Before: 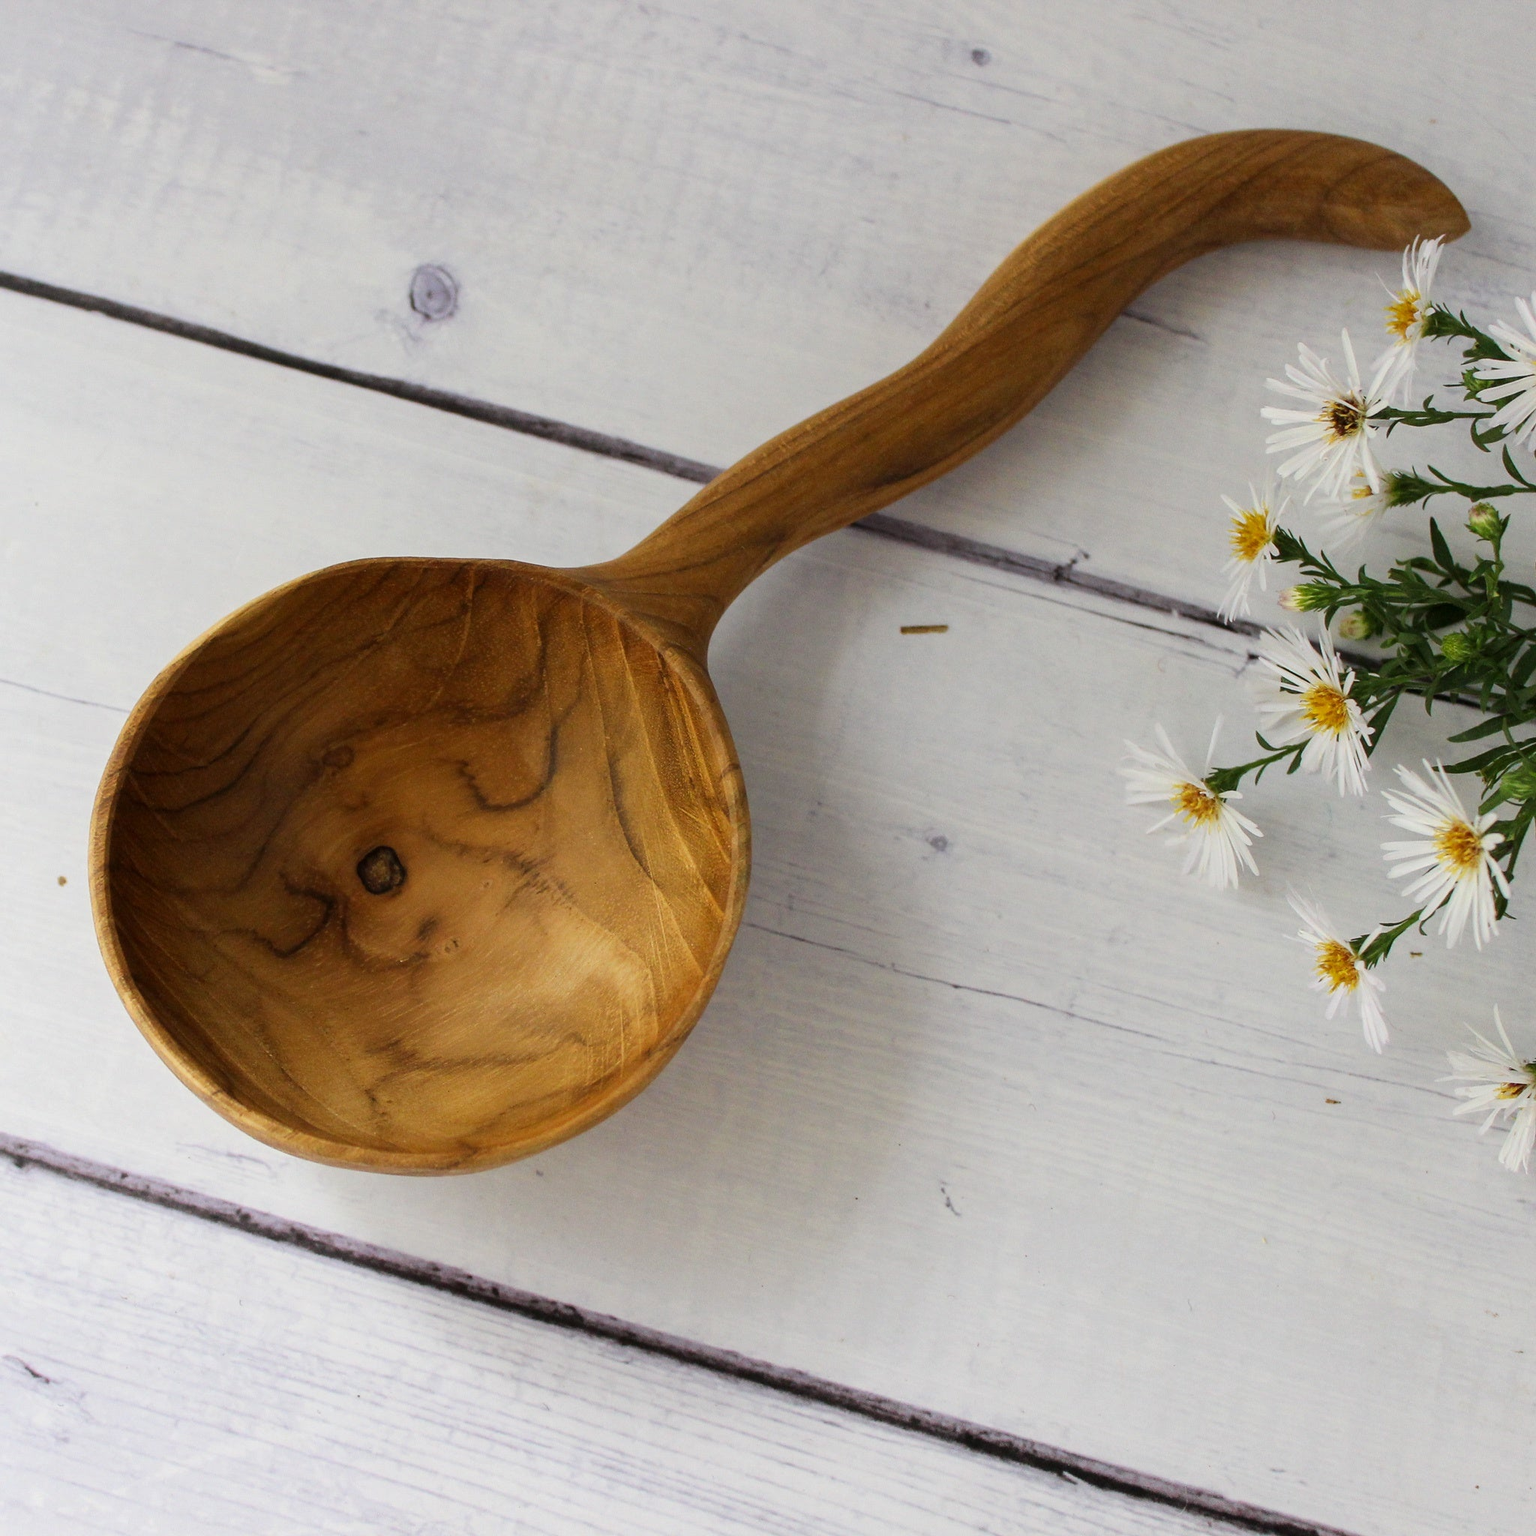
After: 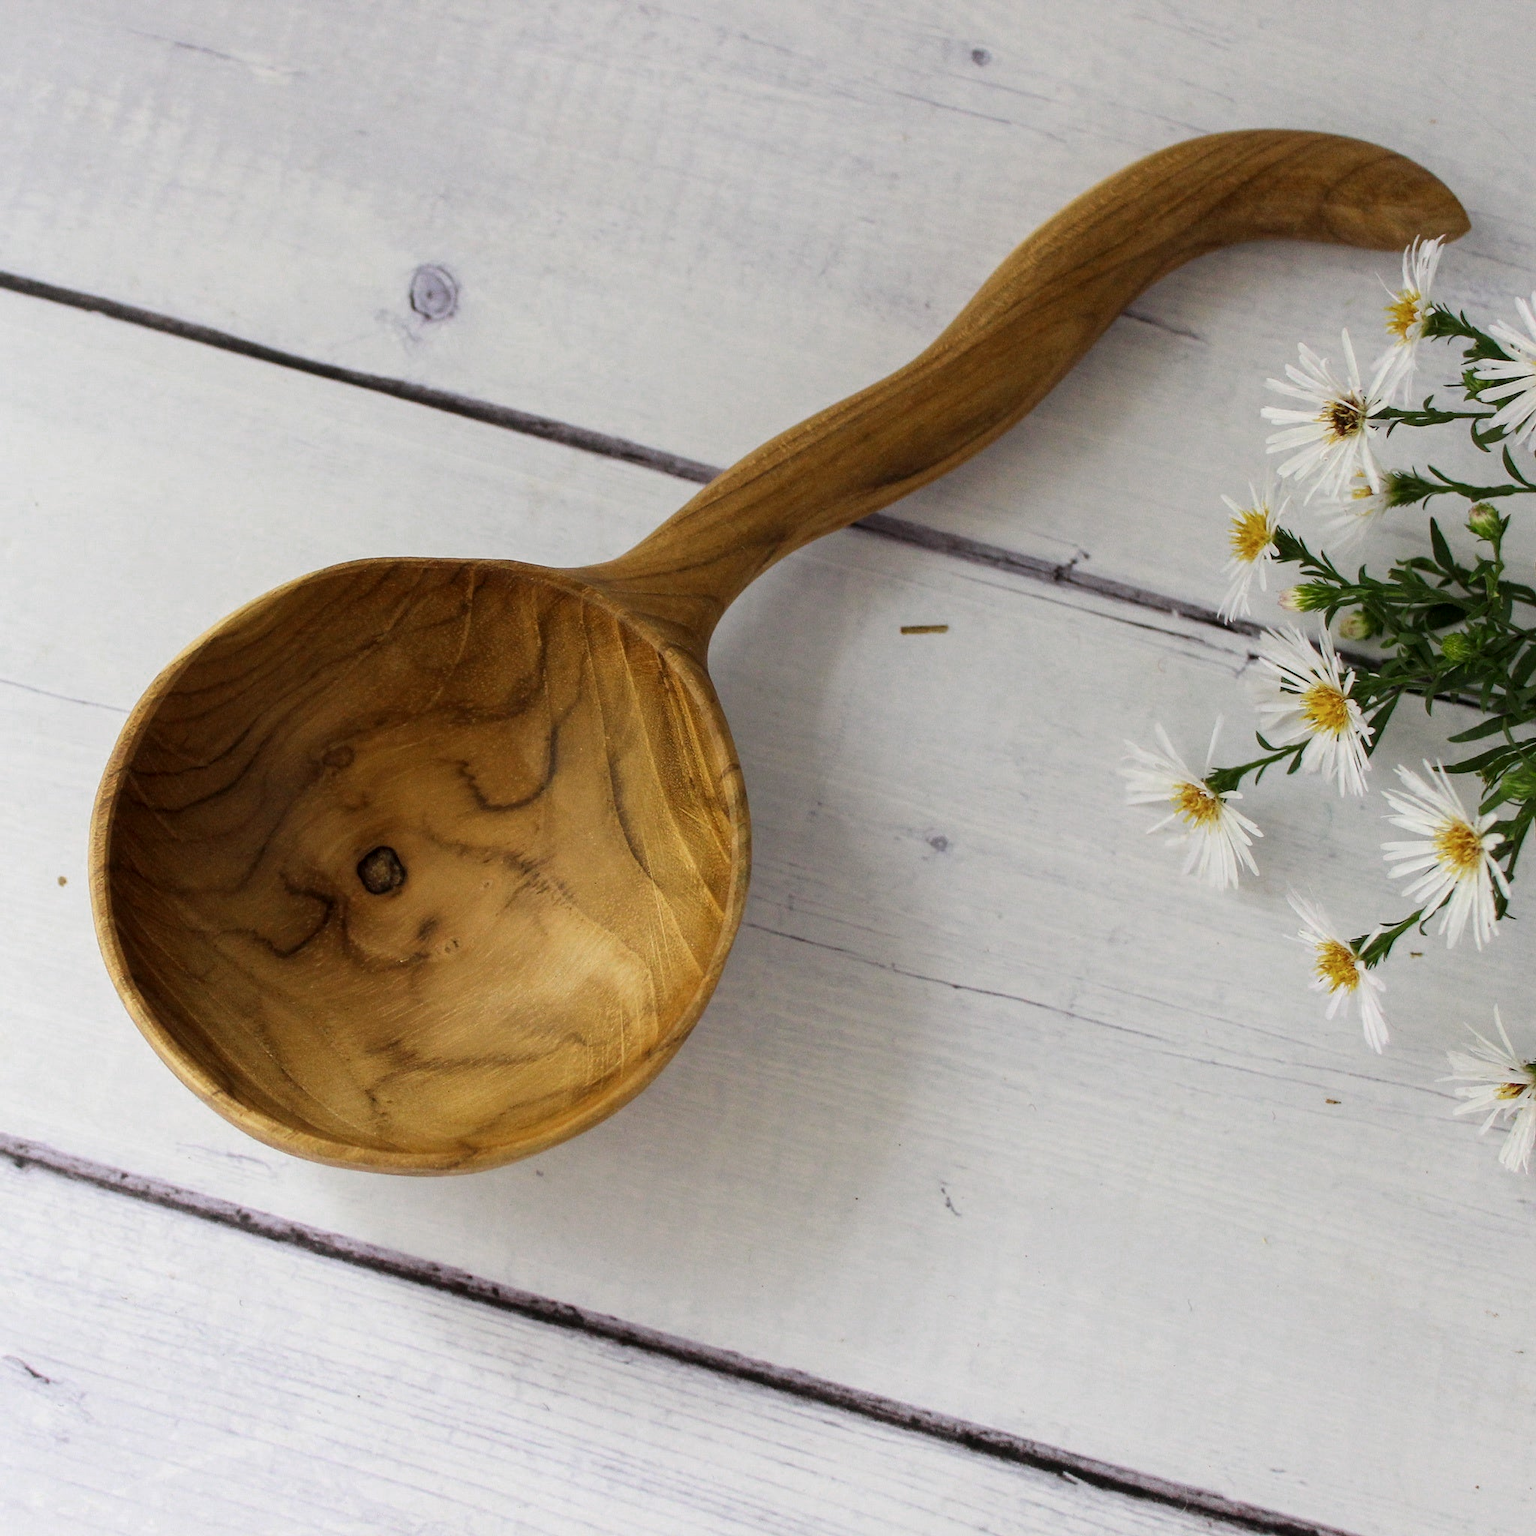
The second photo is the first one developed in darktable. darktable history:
color zones: curves: ch0 [(0, 0.558) (0.143, 0.548) (0.286, 0.447) (0.429, 0.259) (0.571, 0.5) (0.714, 0.5) (0.857, 0.593) (1, 0.558)]; ch1 [(0, 0.543) (0.01, 0.544) (0.12, 0.492) (0.248, 0.458) (0.5, 0.534) (0.748, 0.5) (0.99, 0.469) (1, 0.543)]; ch2 [(0, 0.507) (0.143, 0.522) (0.286, 0.505) (0.429, 0.5) (0.571, 0.5) (0.714, 0.5) (0.857, 0.5) (1, 0.507)]
local contrast: highlights 103%, shadows 98%, detail 119%, midtone range 0.2
